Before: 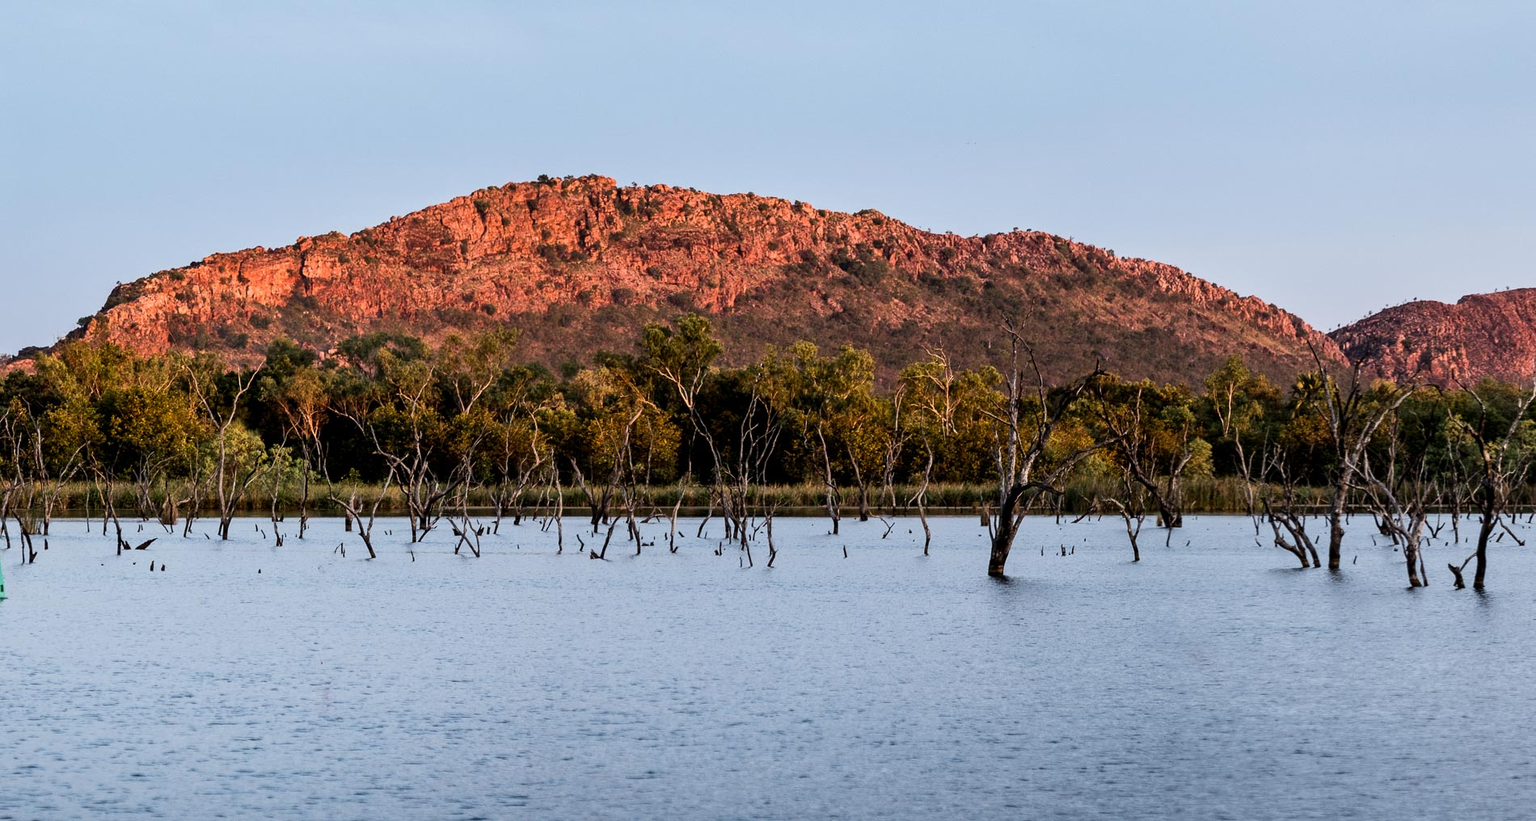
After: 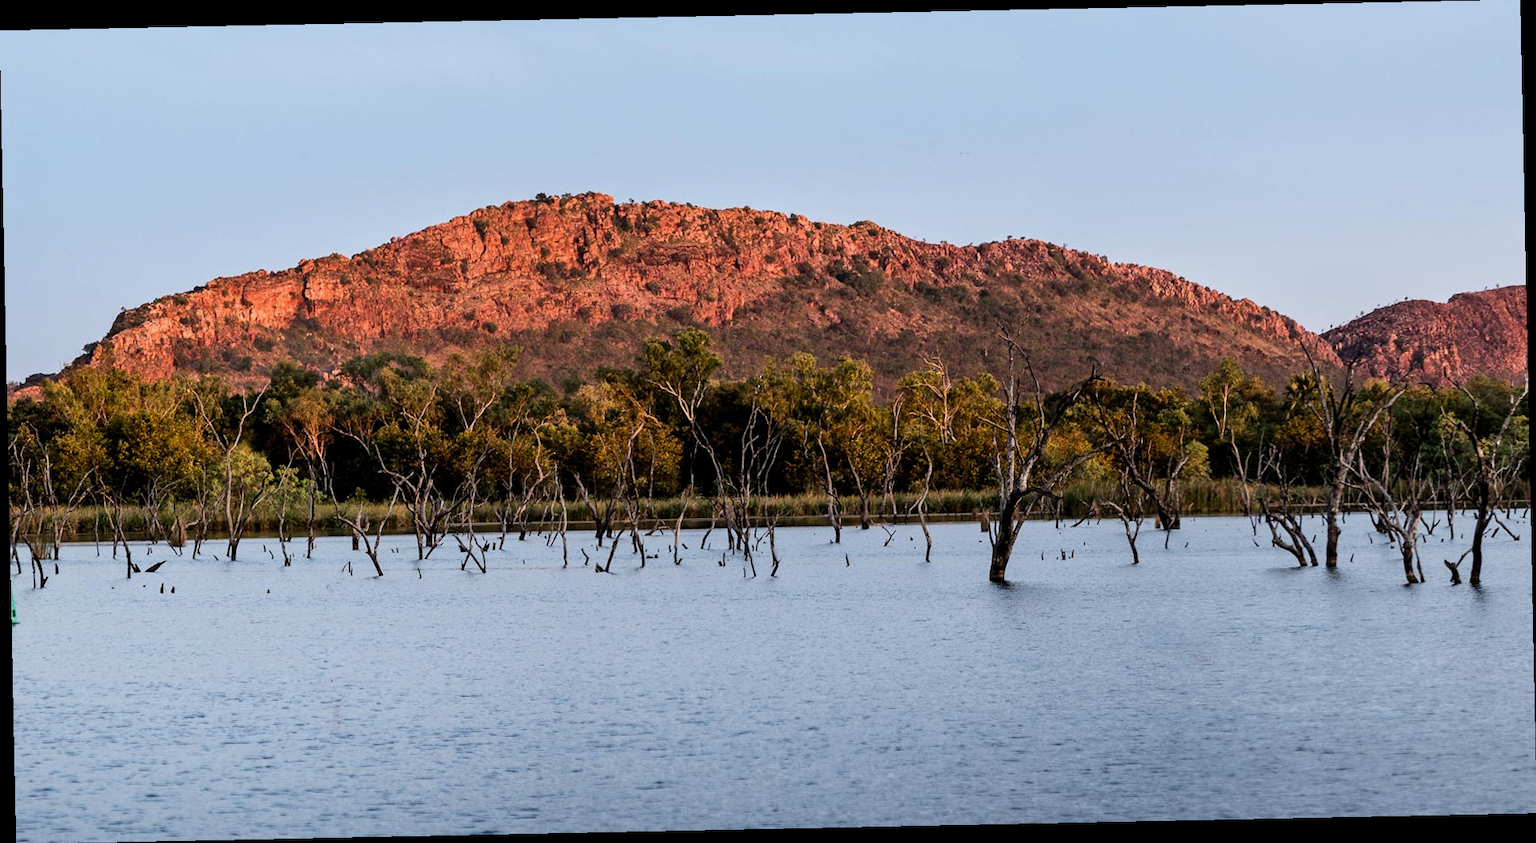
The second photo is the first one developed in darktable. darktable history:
tone equalizer: -8 EV -1.84 EV, -7 EV -1.16 EV, -6 EV -1.62 EV, smoothing diameter 25%, edges refinement/feathering 10, preserve details guided filter
rotate and perspective: rotation -1.17°, automatic cropping off
